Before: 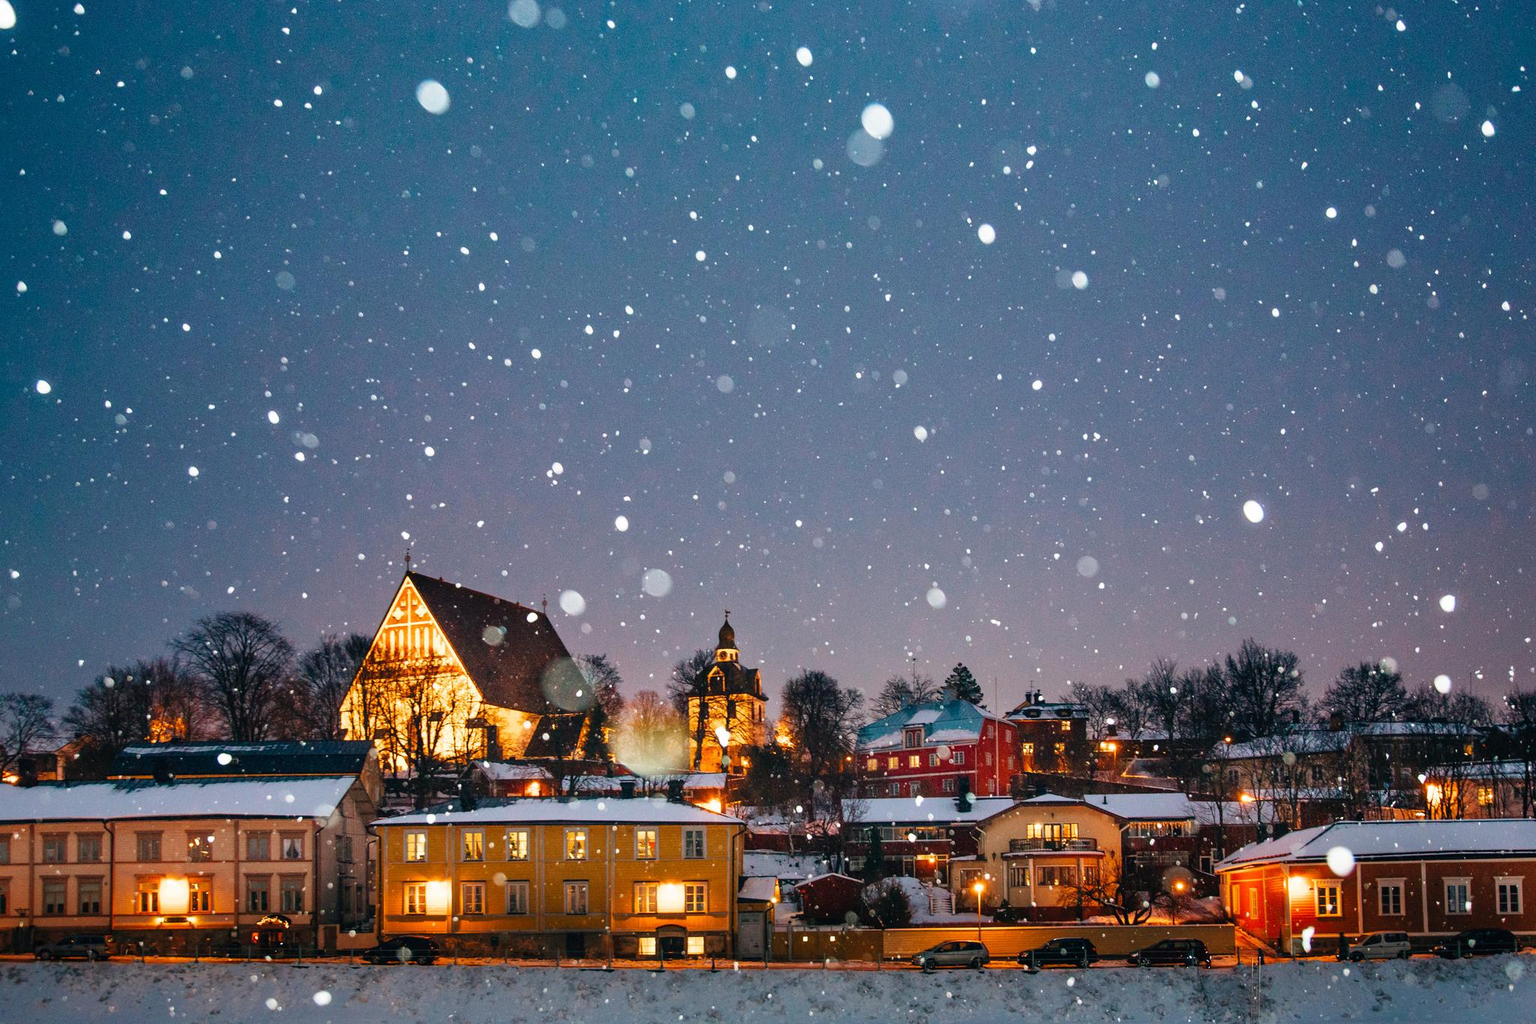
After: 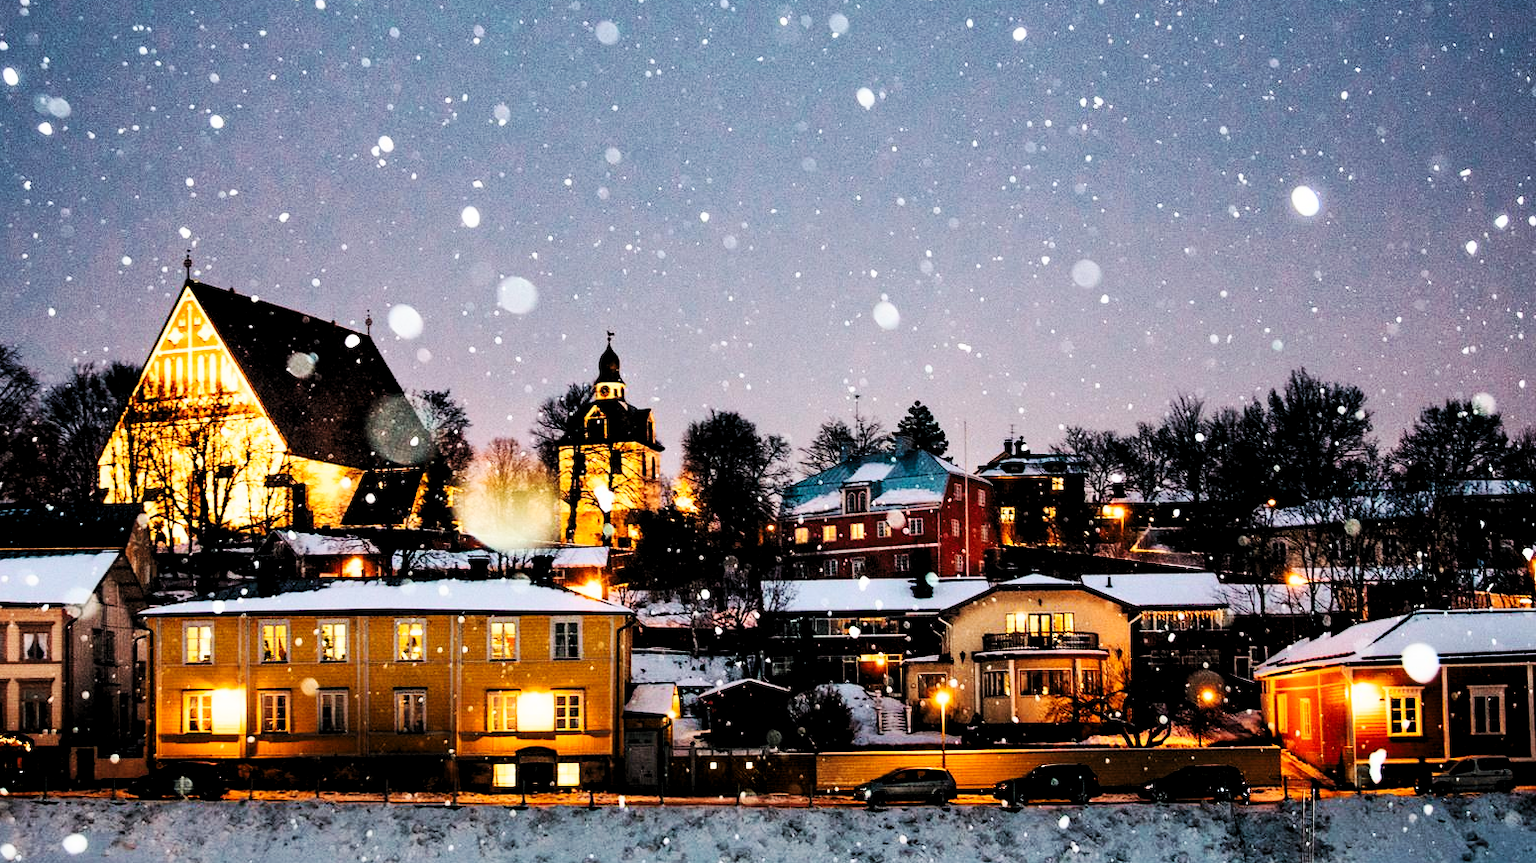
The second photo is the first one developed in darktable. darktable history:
contrast brightness saturation: contrast 0.24, brightness 0.09
levels: levels [0.116, 0.574, 1]
crop and rotate: left 17.299%, top 35.115%, right 7.015%, bottom 1.024%
base curve: curves: ch0 [(0, 0) (0.032, 0.025) (0.121, 0.166) (0.206, 0.329) (0.605, 0.79) (1, 1)], preserve colors none
